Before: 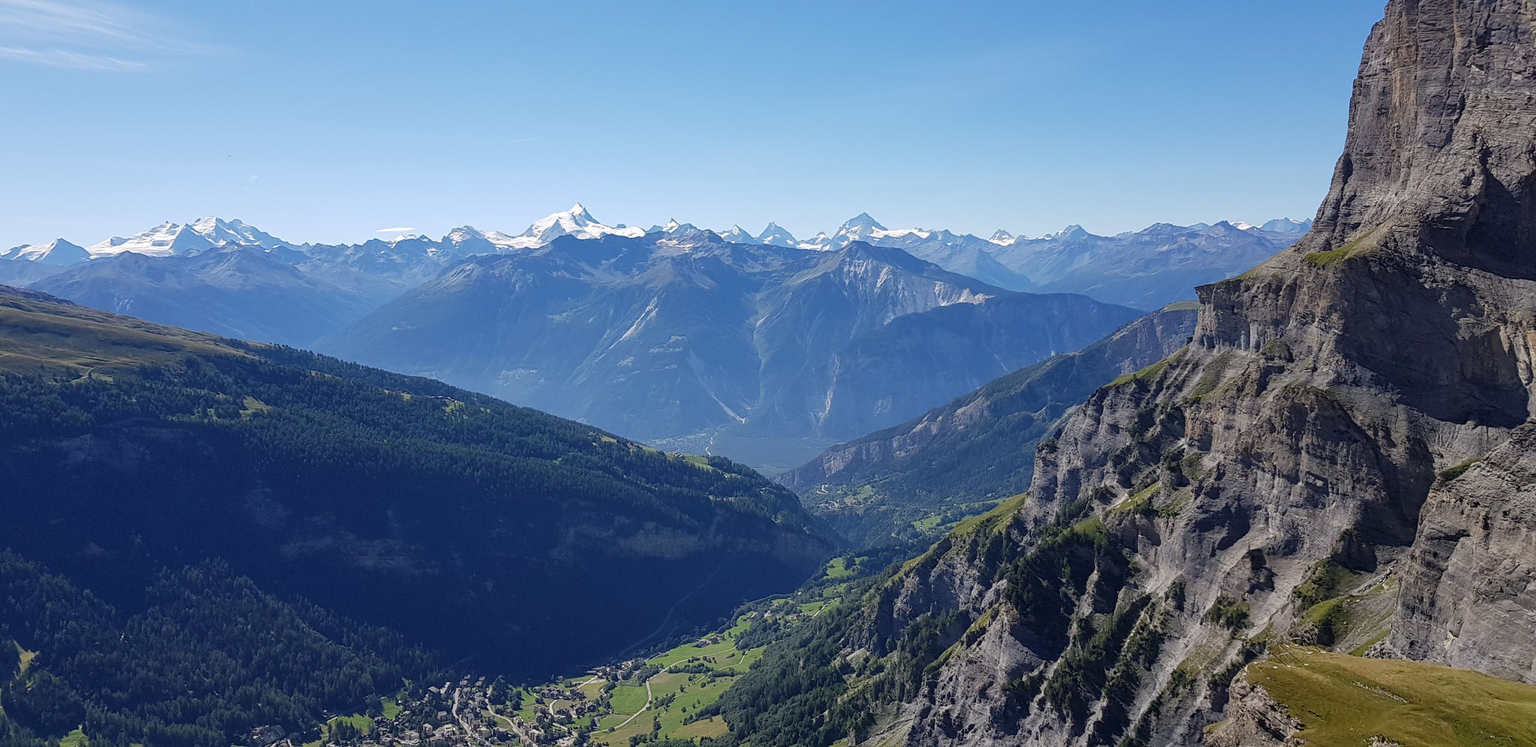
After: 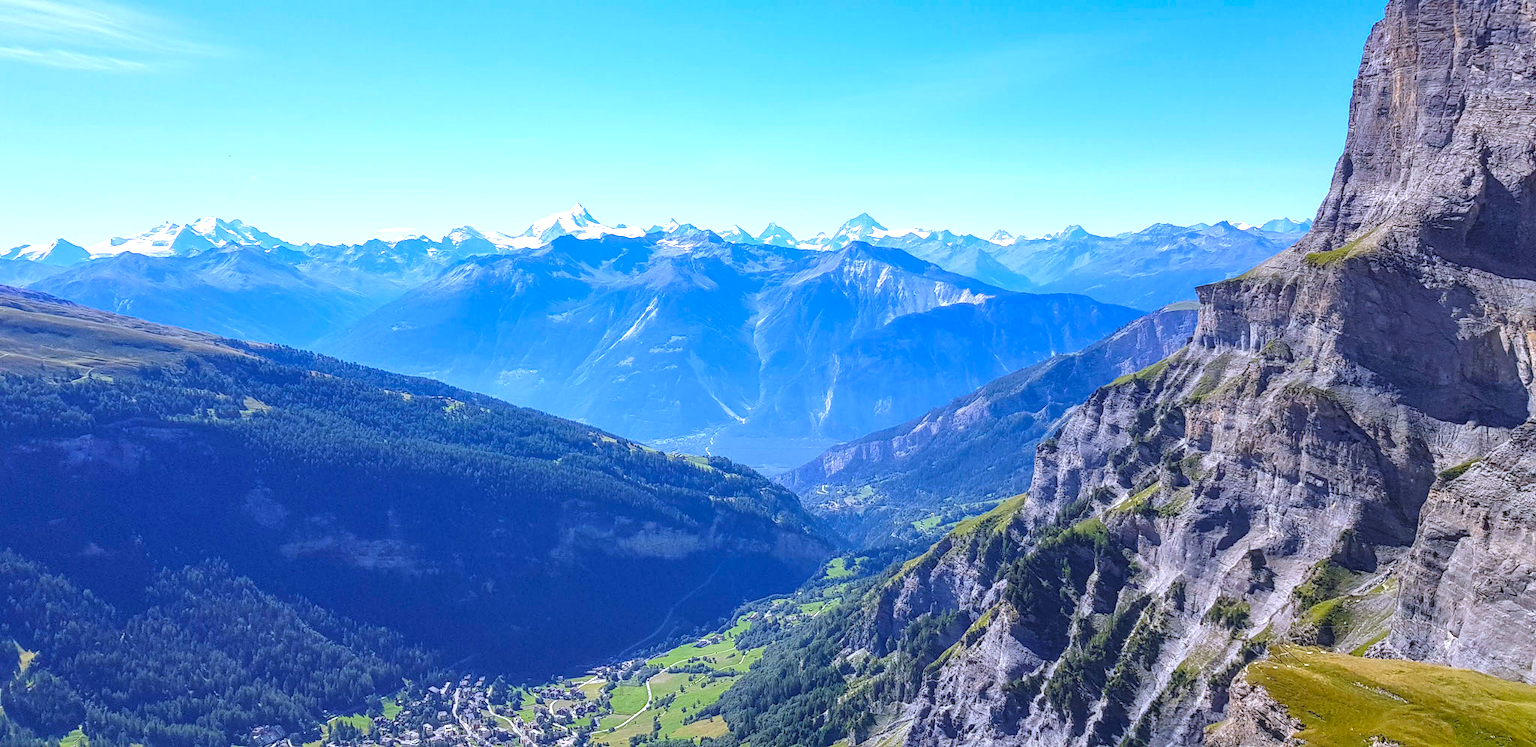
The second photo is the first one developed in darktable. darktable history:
white balance: red 0.967, blue 1.119, emerald 0.756
color balance rgb: perceptual saturation grading › global saturation 20%, global vibrance 20%
local contrast: highlights 55%, shadows 52%, detail 130%, midtone range 0.452
exposure: black level correction -0.001, exposure 0.9 EV, compensate exposure bias true, compensate highlight preservation false
contrast brightness saturation: contrast -0.1, brightness 0.05, saturation 0.08
